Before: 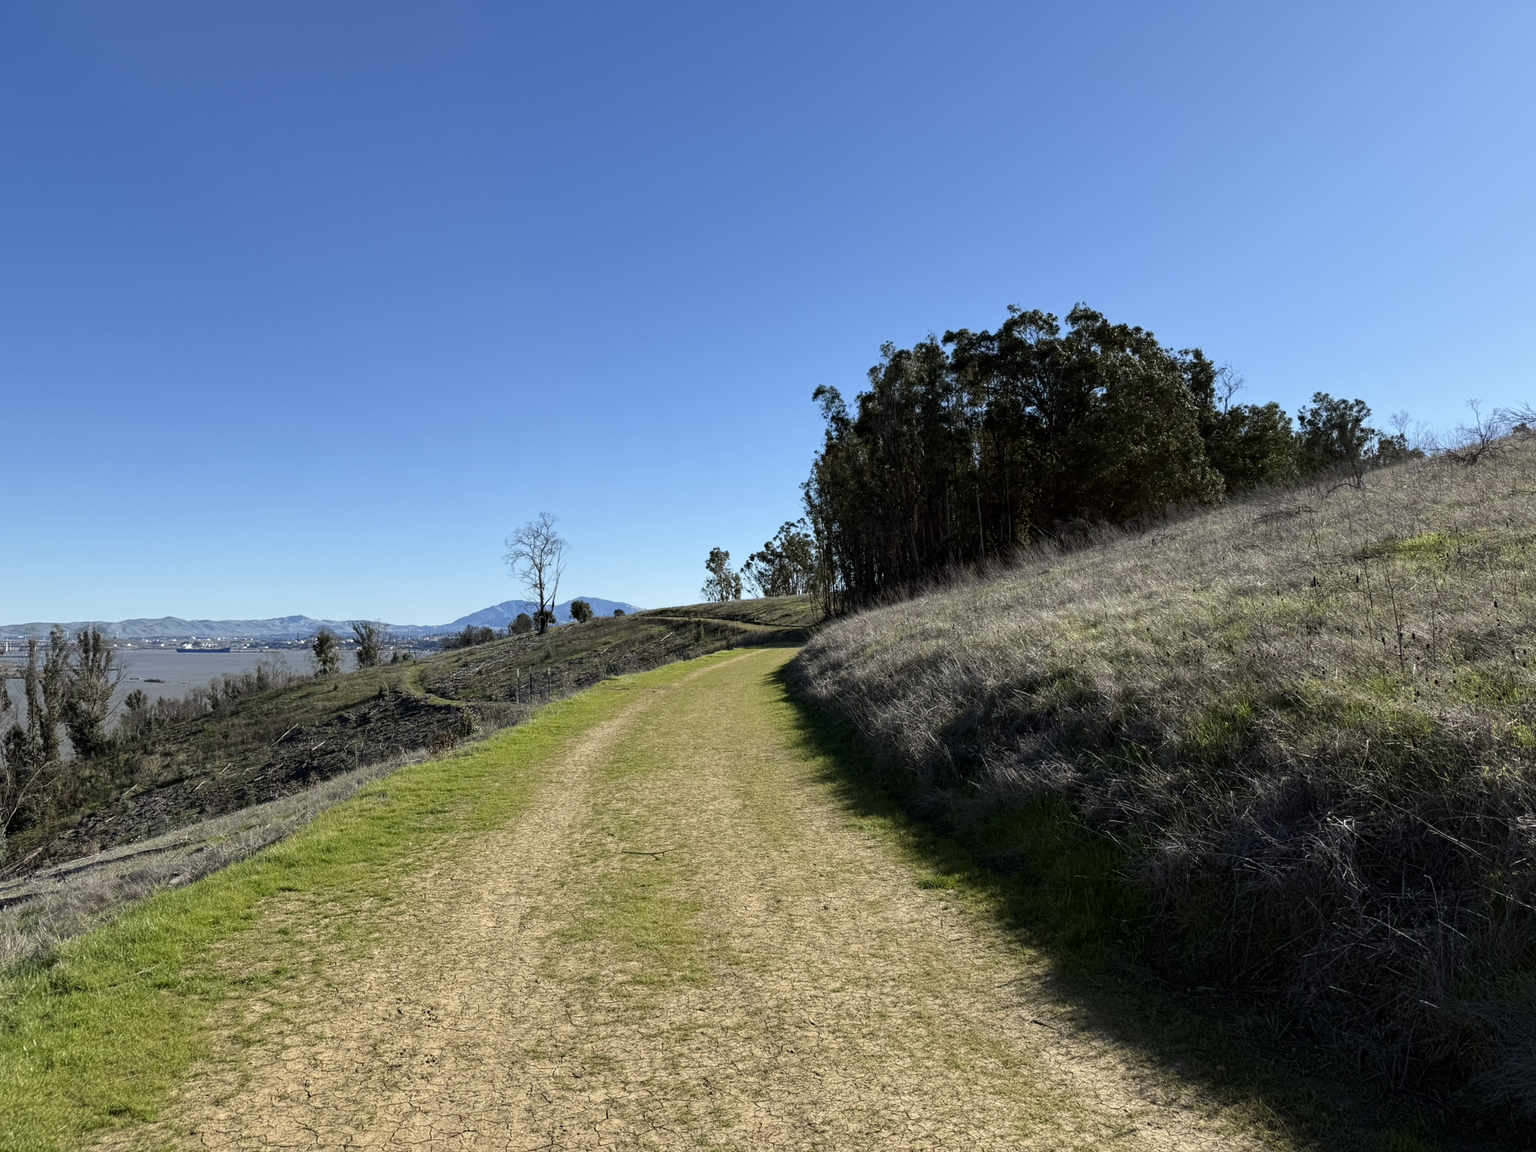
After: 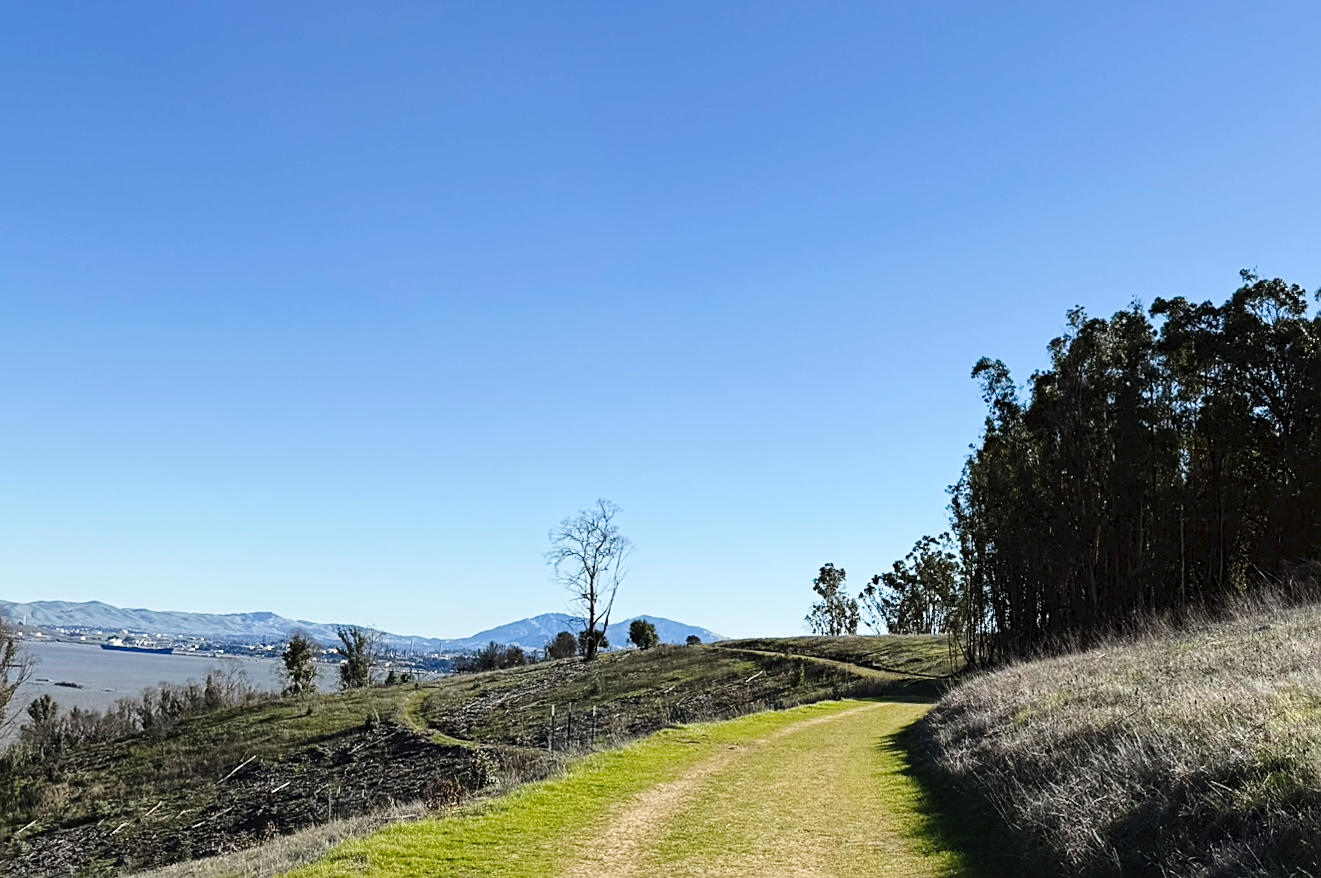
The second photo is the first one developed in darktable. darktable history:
sharpen: on, module defaults
crop and rotate: angle -4.25°, left 2.137%, top 6.78%, right 27.146%, bottom 30.56%
tone curve: curves: ch0 [(0, 0) (0.003, 0.04) (0.011, 0.04) (0.025, 0.043) (0.044, 0.049) (0.069, 0.066) (0.1, 0.095) (0.136, 0.121) (0.177, 0.154) (0.224, 0.211) (0.277, 0.281) (0.335, 0.358) (0.399, 0.452) (0.468, 0.54) (0.543, 0.628) (0.623, 0.721) (0.709, 0.801) (0.801, 0.883) (0.898, 0.948) (1, 1)], preserve colors none
